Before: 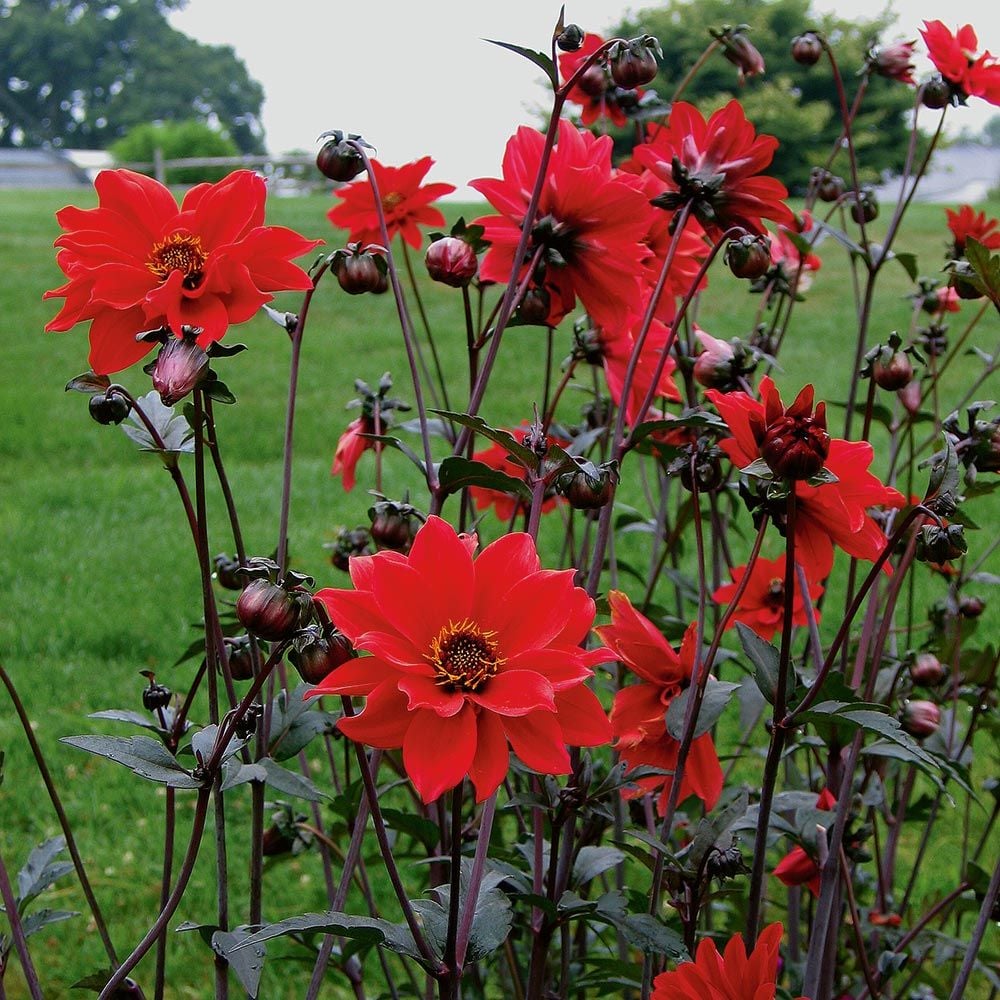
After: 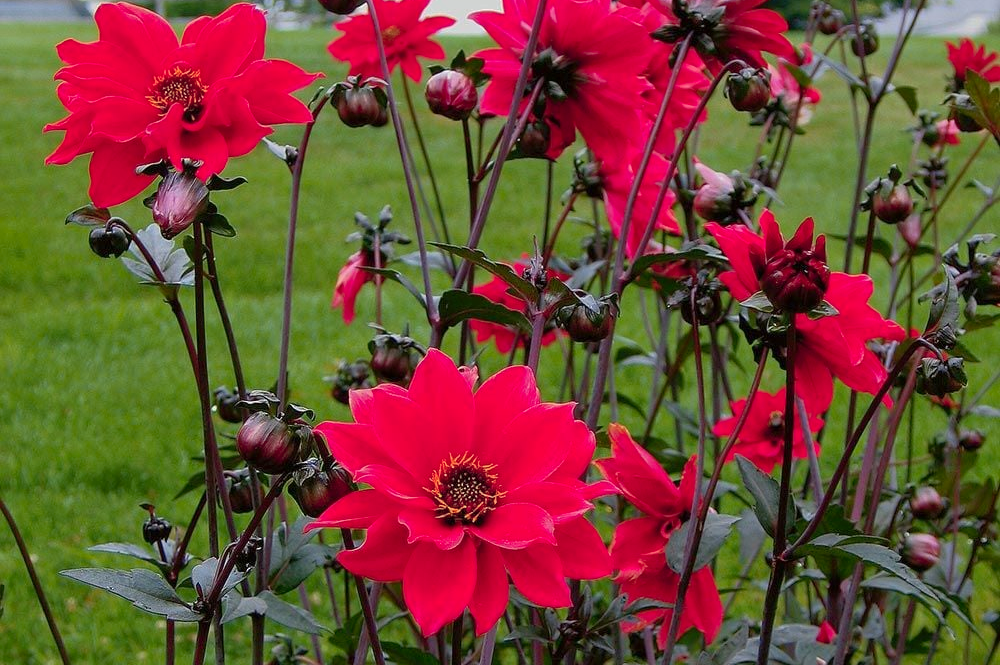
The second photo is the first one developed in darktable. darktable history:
shadows and highlights: on, module defaults
crop: top 16.727%, bottom 16.727%
color zones: curves: ch1 [(0.235, 0.558) (0.75, 0.5)]; ch2 [(0.25, 0.462) (0.749, 0.457)], mix 25.94%
